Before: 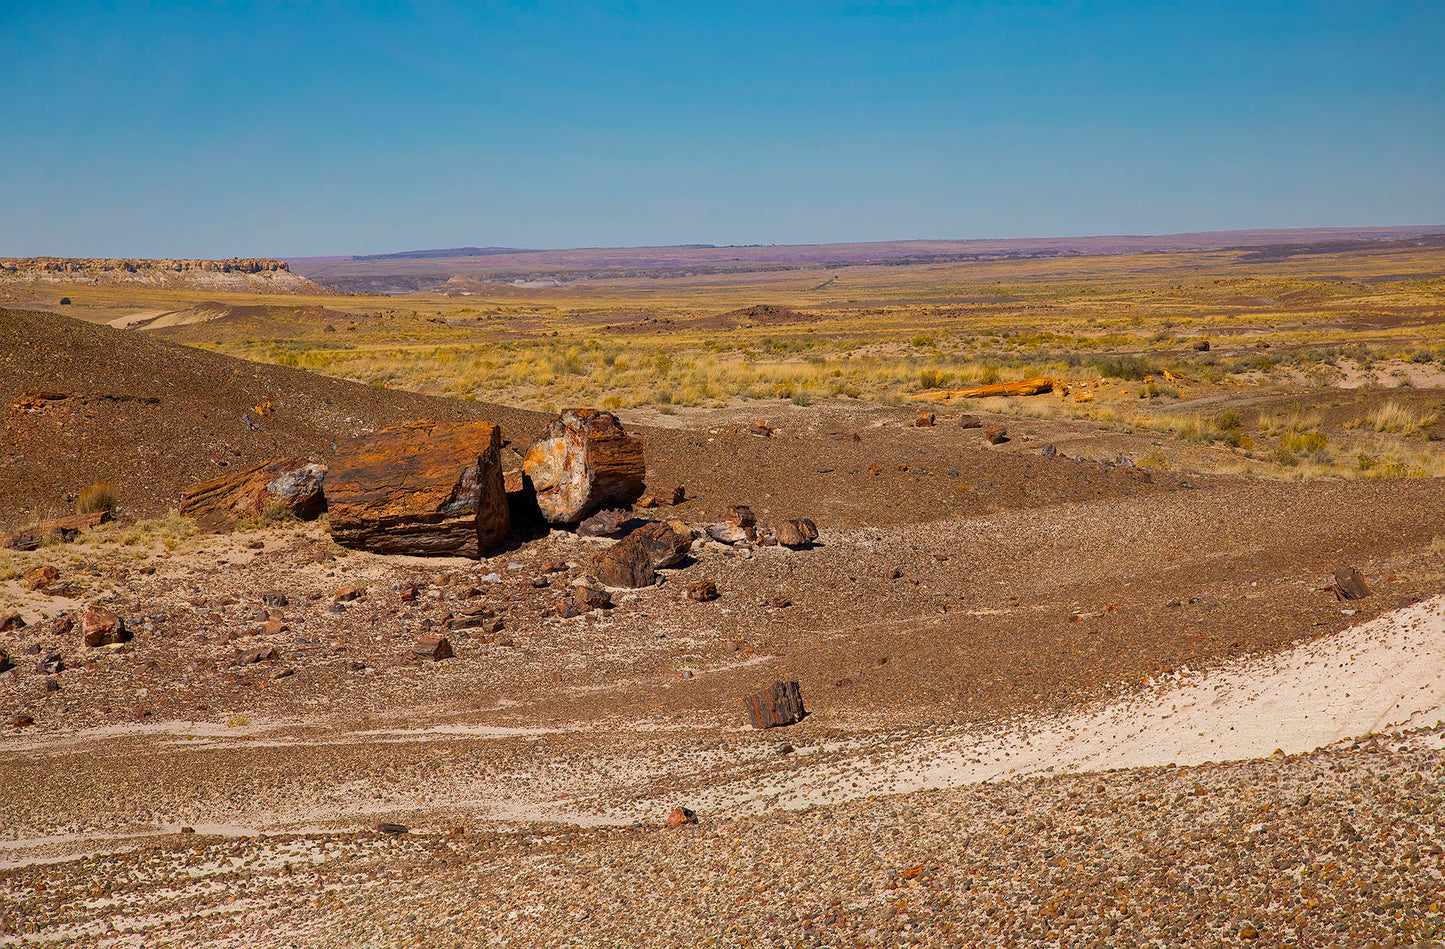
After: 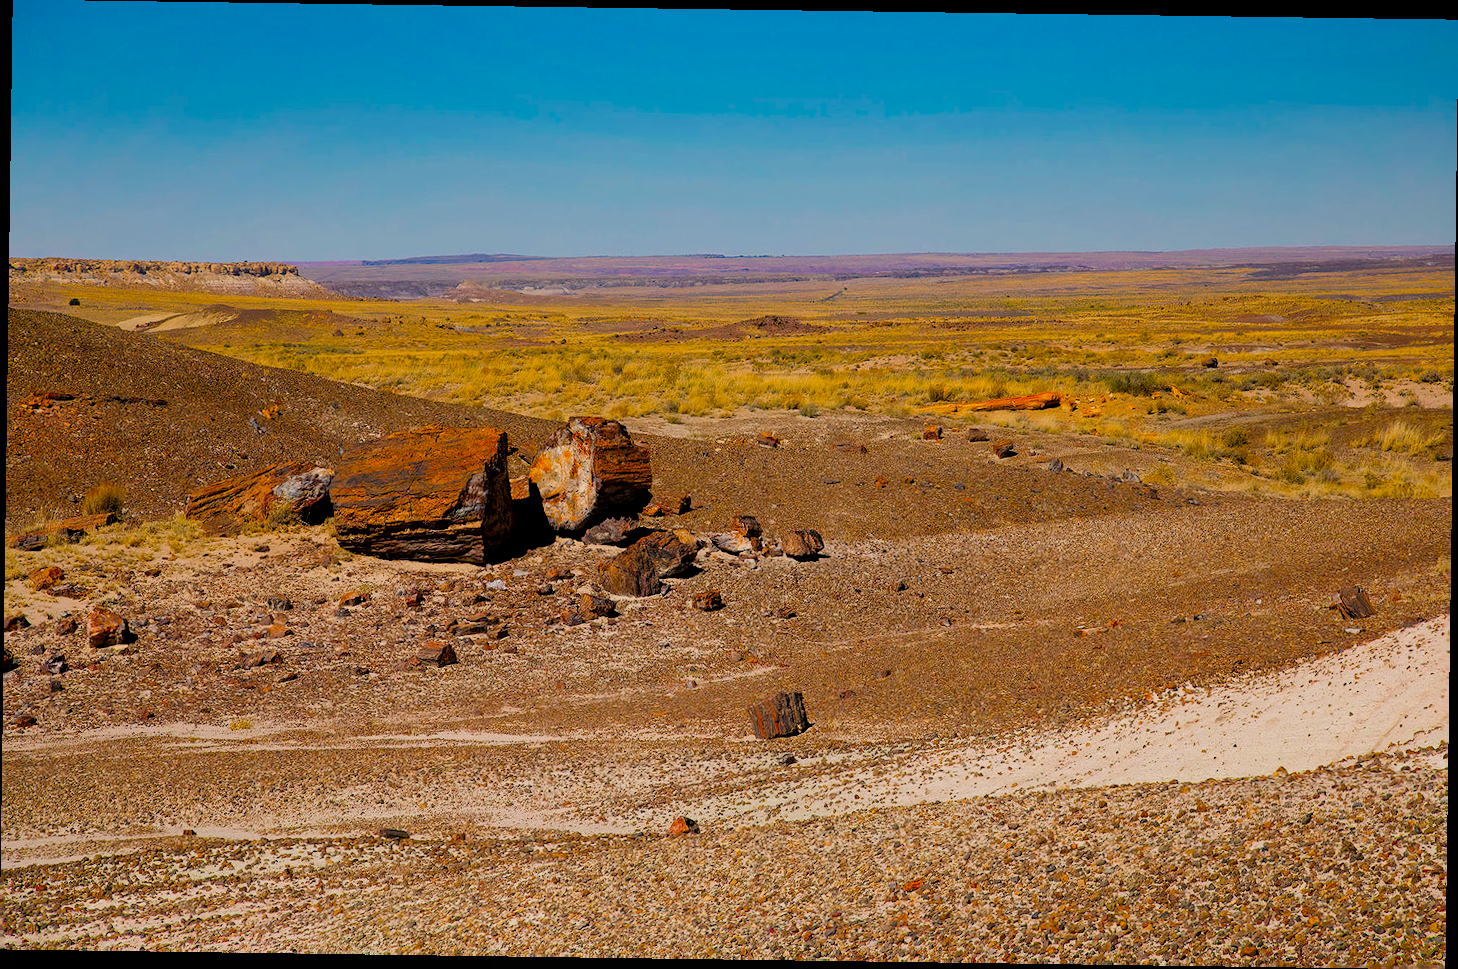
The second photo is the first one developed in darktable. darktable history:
filmic rgb: black relative exposure -7.75 EV, white relative exposure 4.4 EV, threshold 3 EV, target black luminance 0%, hardness 3.76, latitude 50.51%, contrast 1.074, highlights saturation mix 10%, shadows ↔ highlights balance -0.22%, color science v4 (2020), enable highlight reconstruction true
rotate and perspective: rotation 0.8°, automatic cropping off
bloom: size 5%, threshold 95%, strength 15%
